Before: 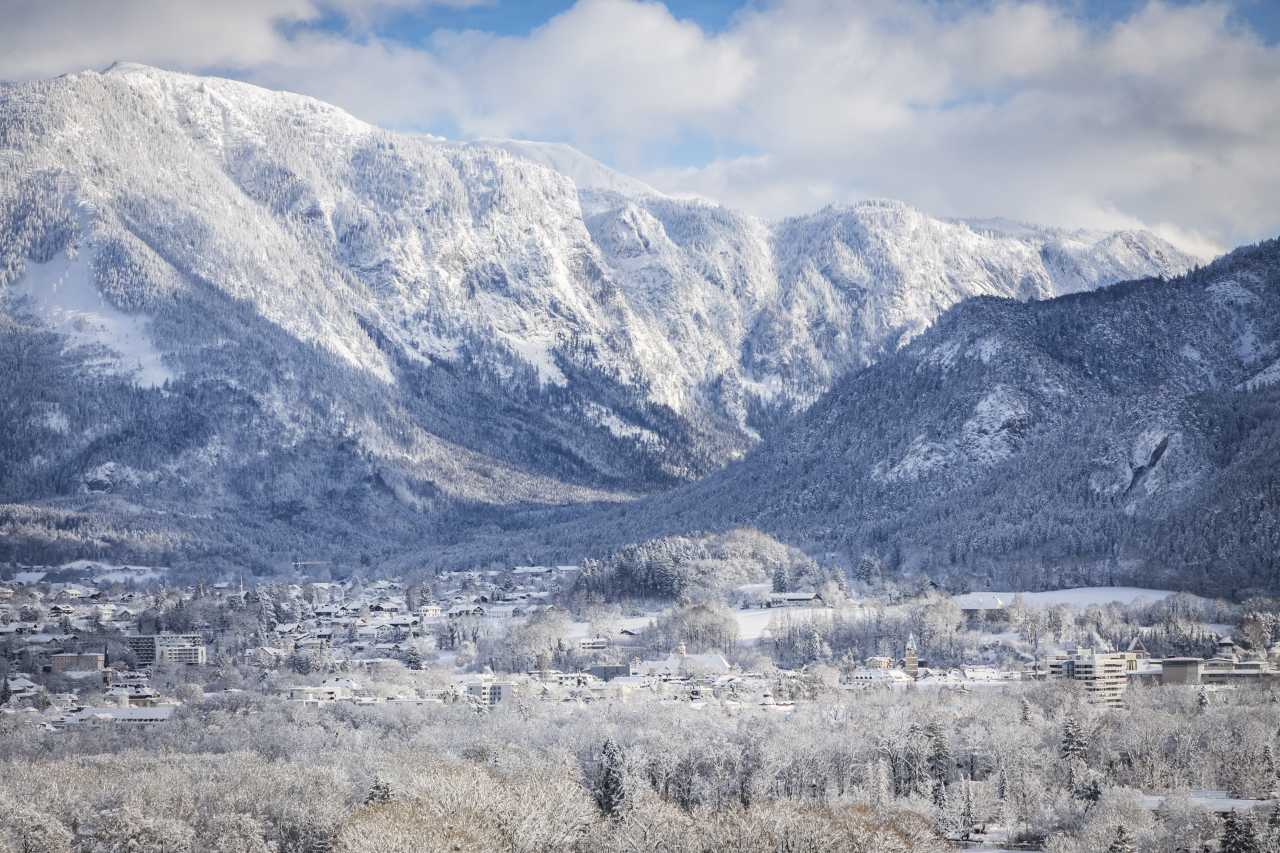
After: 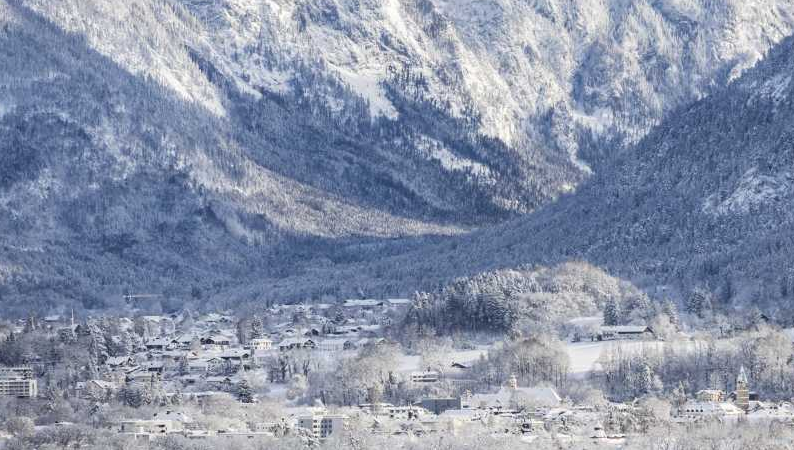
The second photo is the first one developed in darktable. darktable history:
shadows and highlights: shadows 75.51, highlights -23.47, soften with gaussian
crop: left 13.265%, top 31.316%, right 24.657%, bottom 15.82%
